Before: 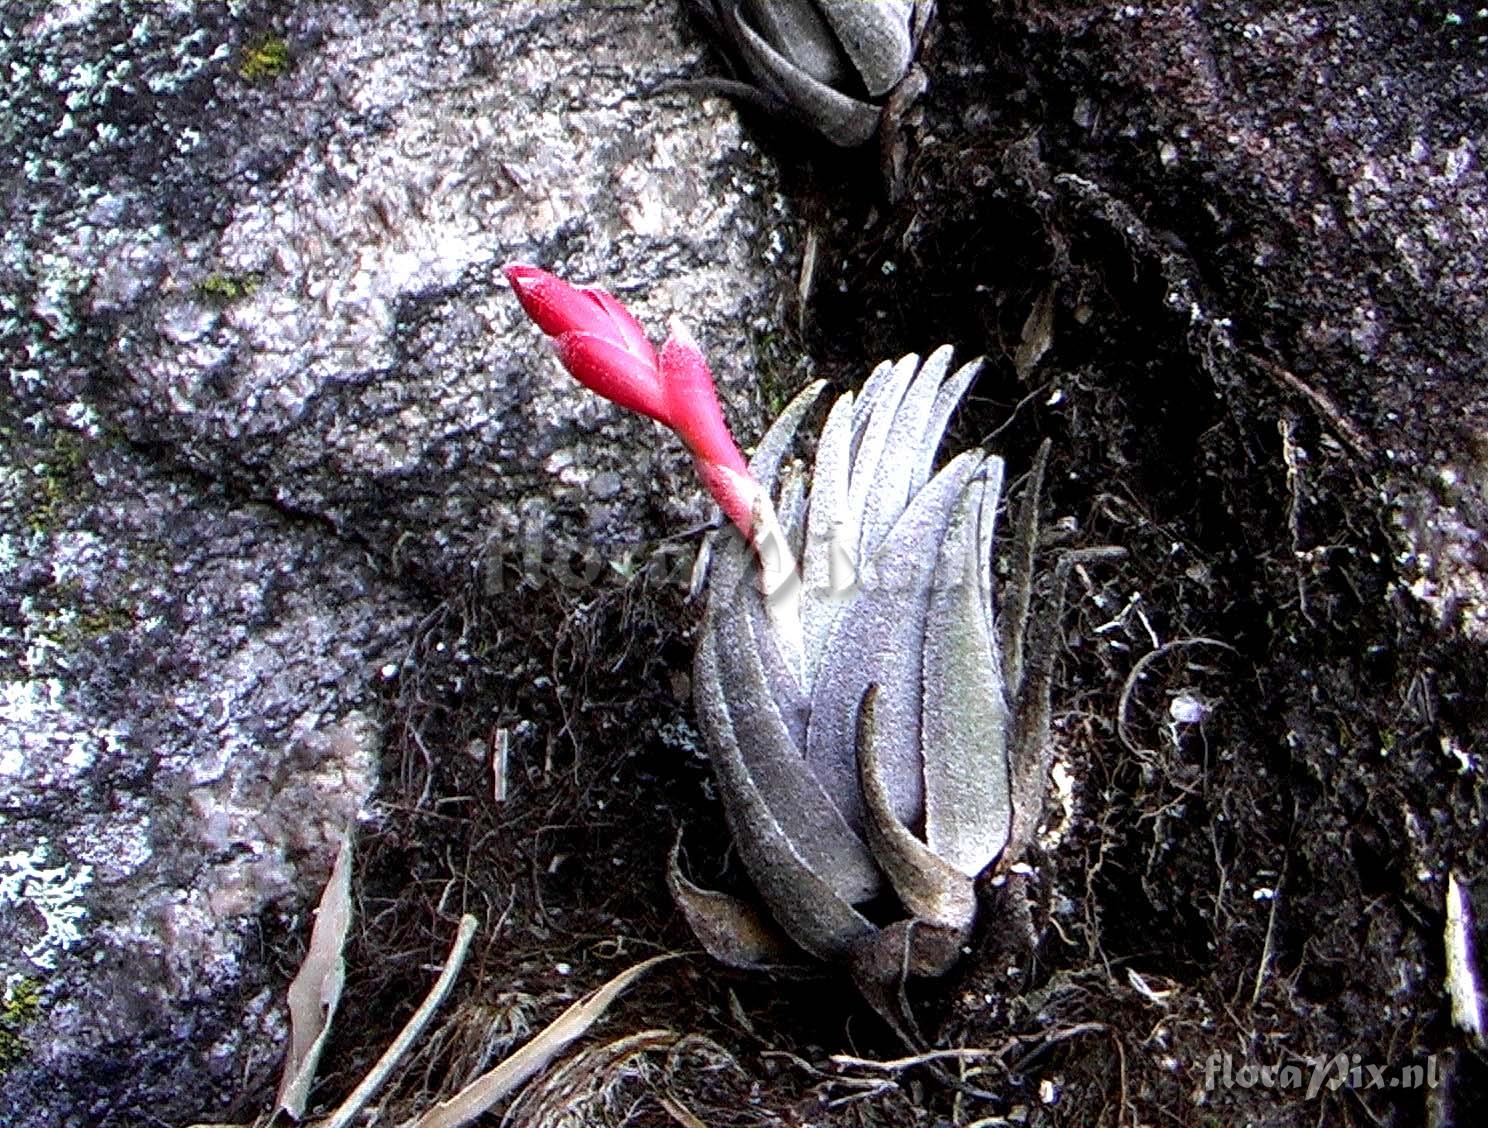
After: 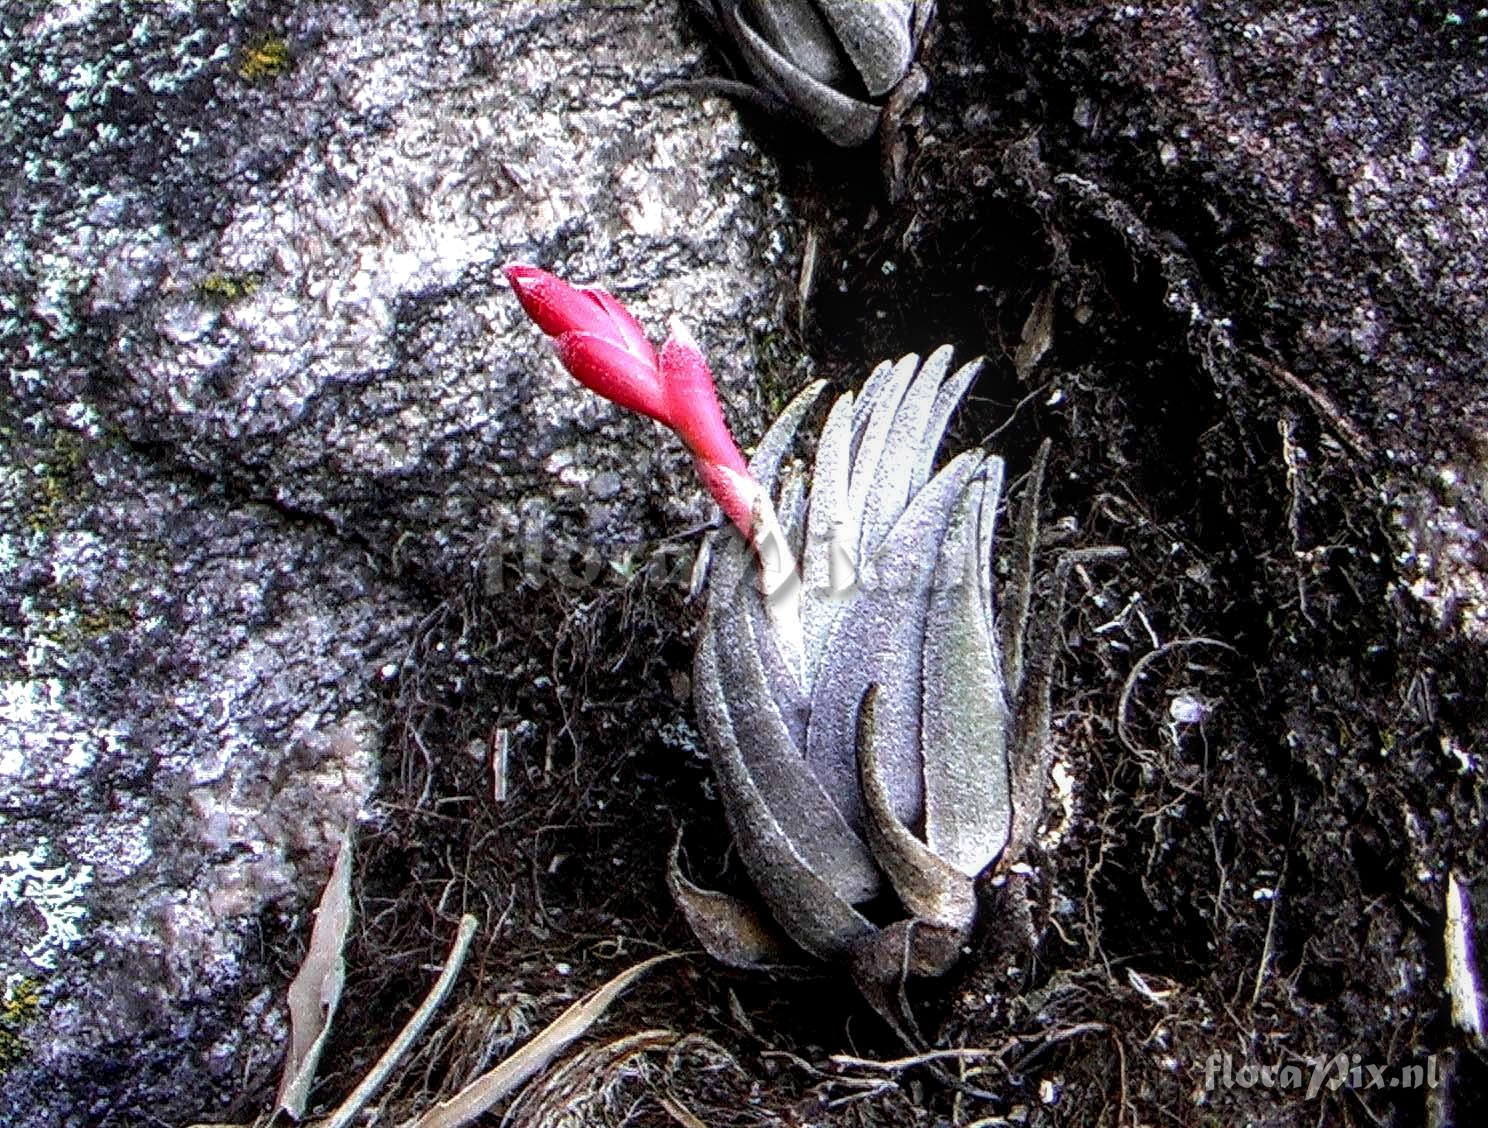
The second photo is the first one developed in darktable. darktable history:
color zones: curves: ch2 [(0, 0.5) (0.143, 0.5) (0.286, 0.416) (0.429, 0.5) (0.571, 0.5) (0.714, 0.5) (0.857, 0.5) (1, 0.5)]
local contrast: on, module defaults
